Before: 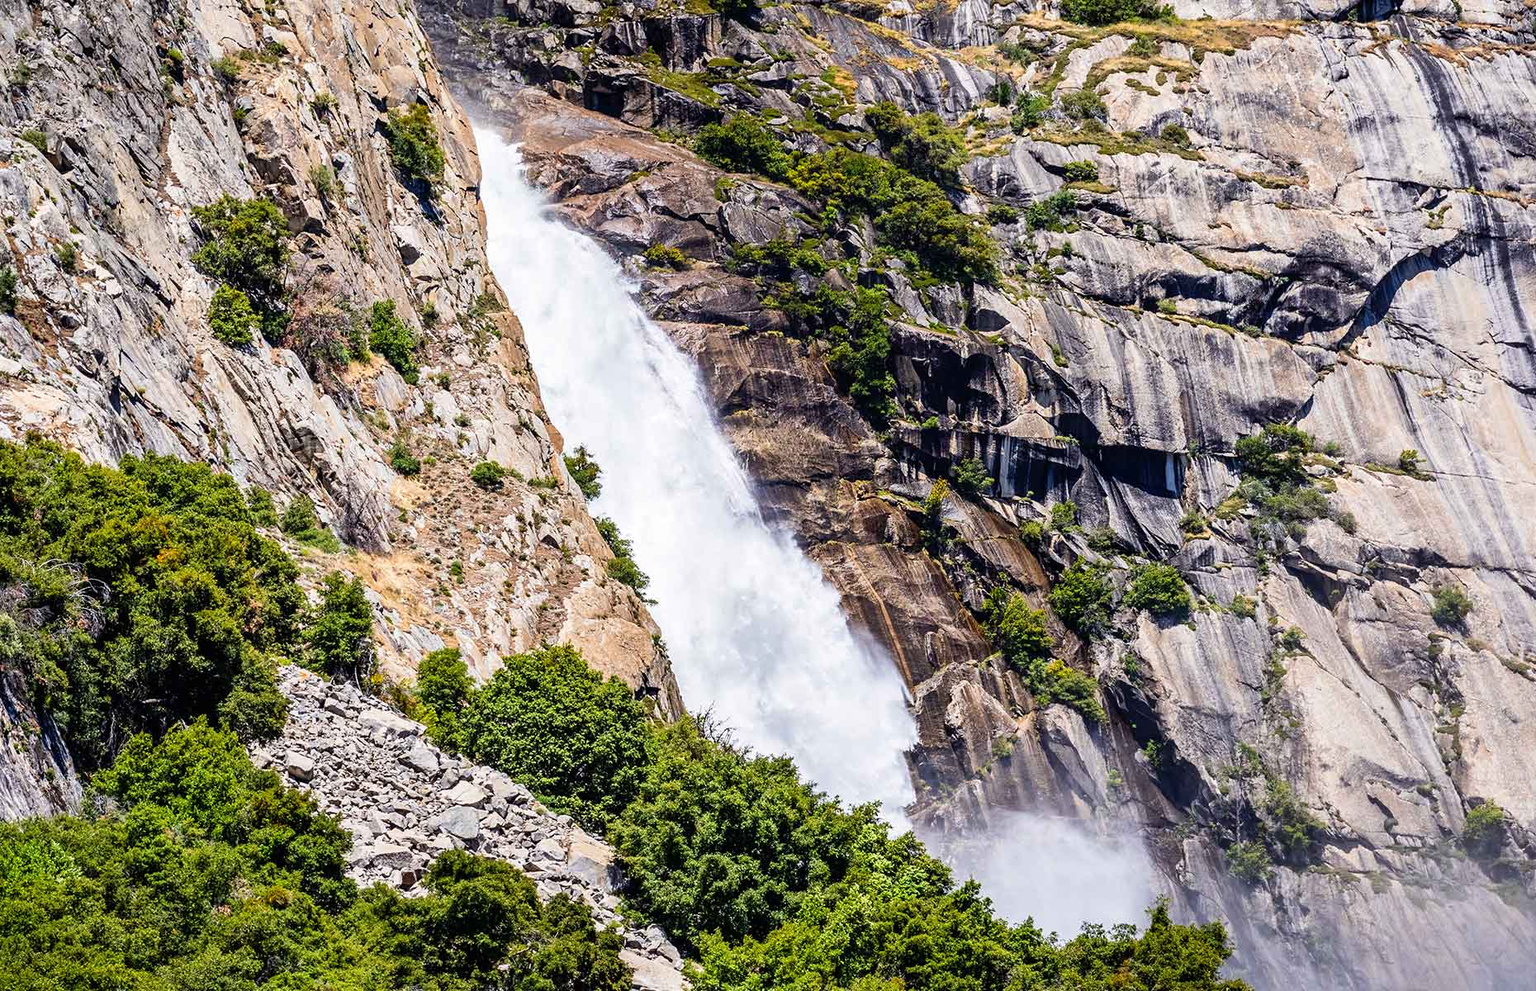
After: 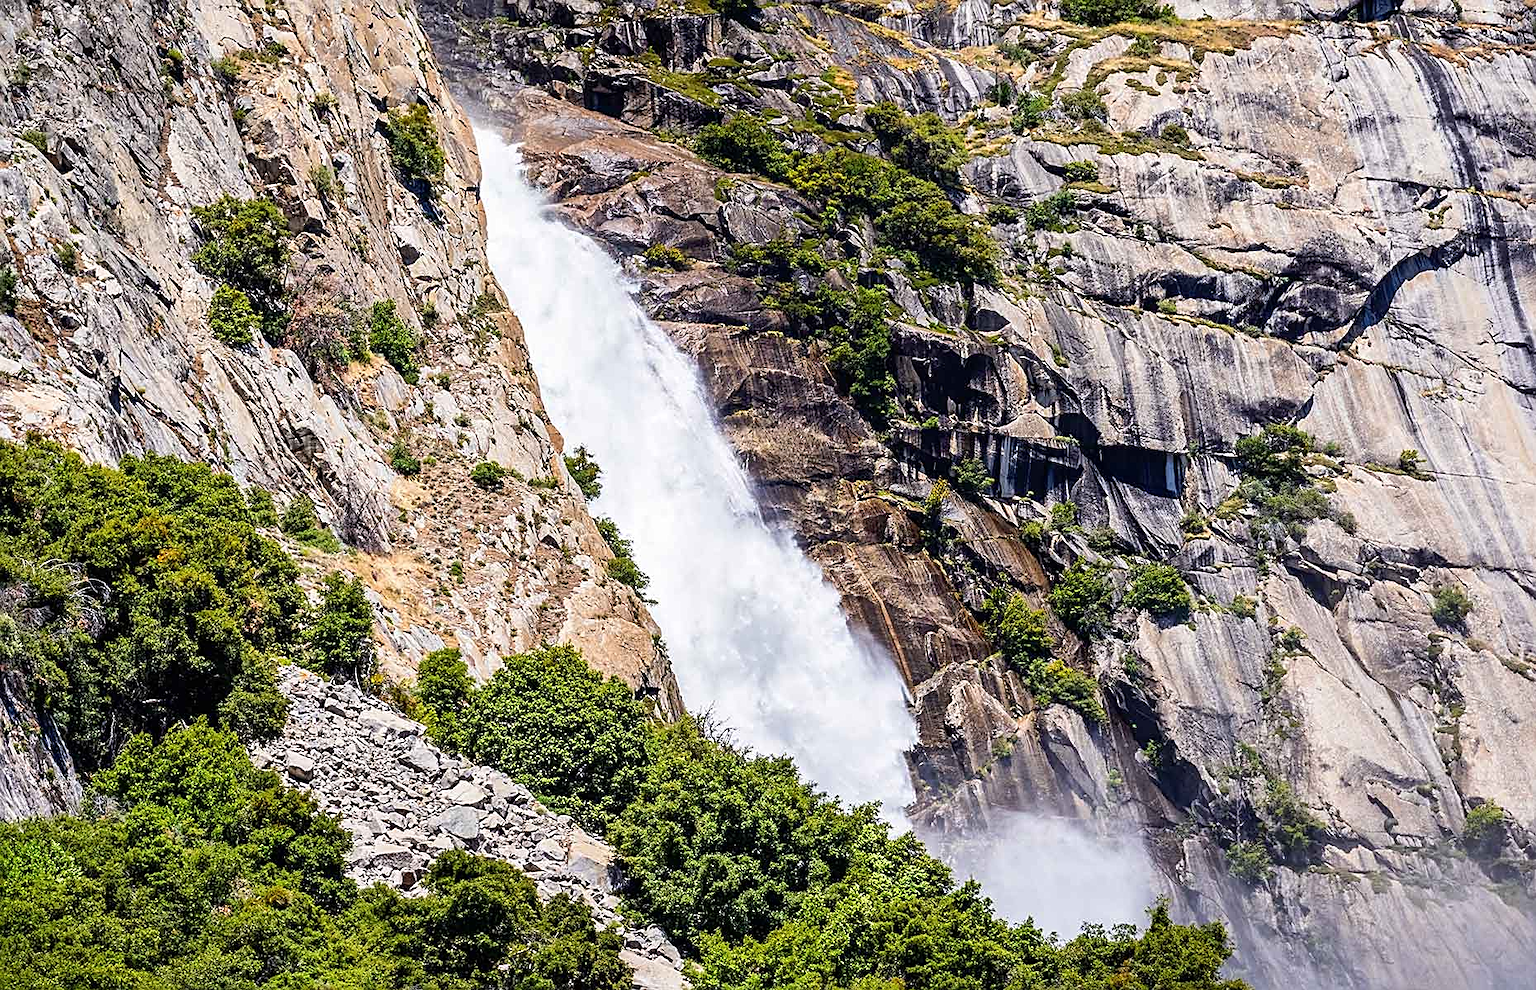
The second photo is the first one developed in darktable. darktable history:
sharpen: on, module defaults
local contrast: mode bilateral grid, contrast 15, coarseness 36, detail 104%, midtone range 0.2
